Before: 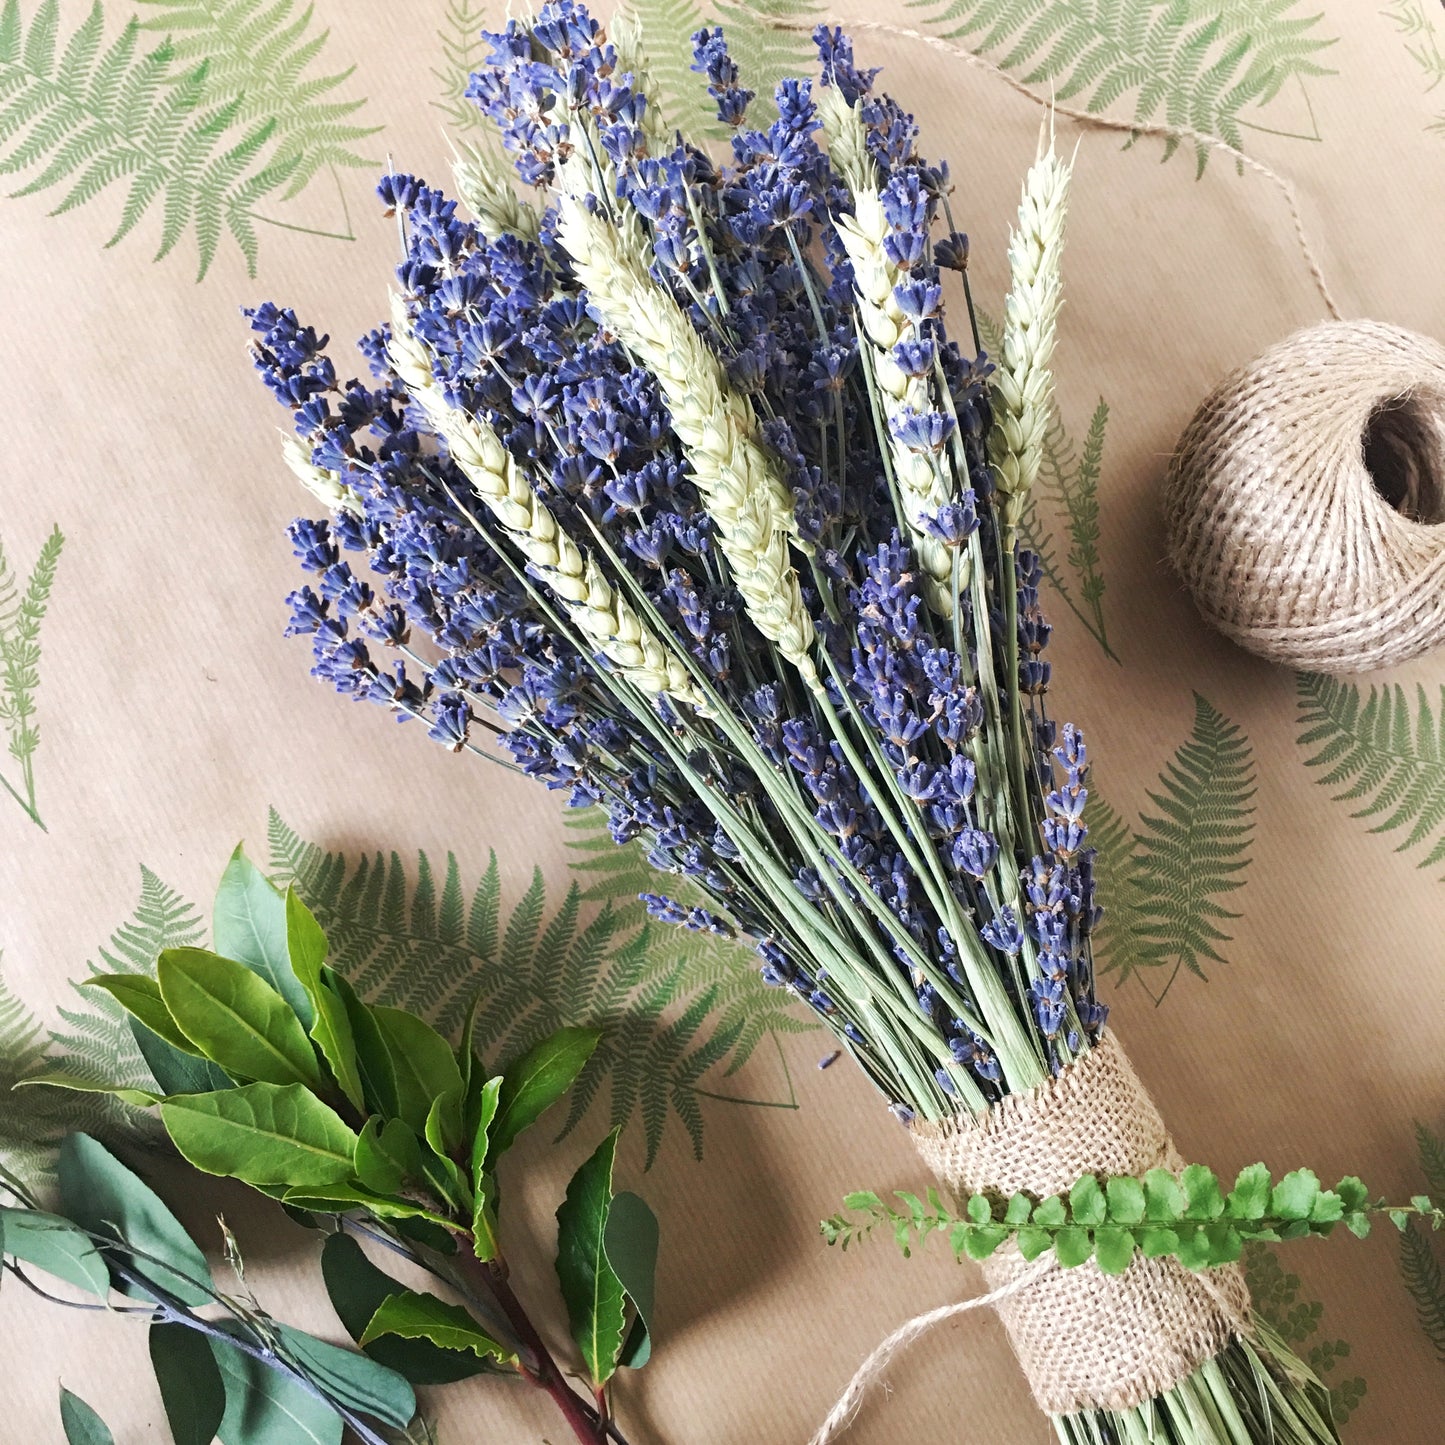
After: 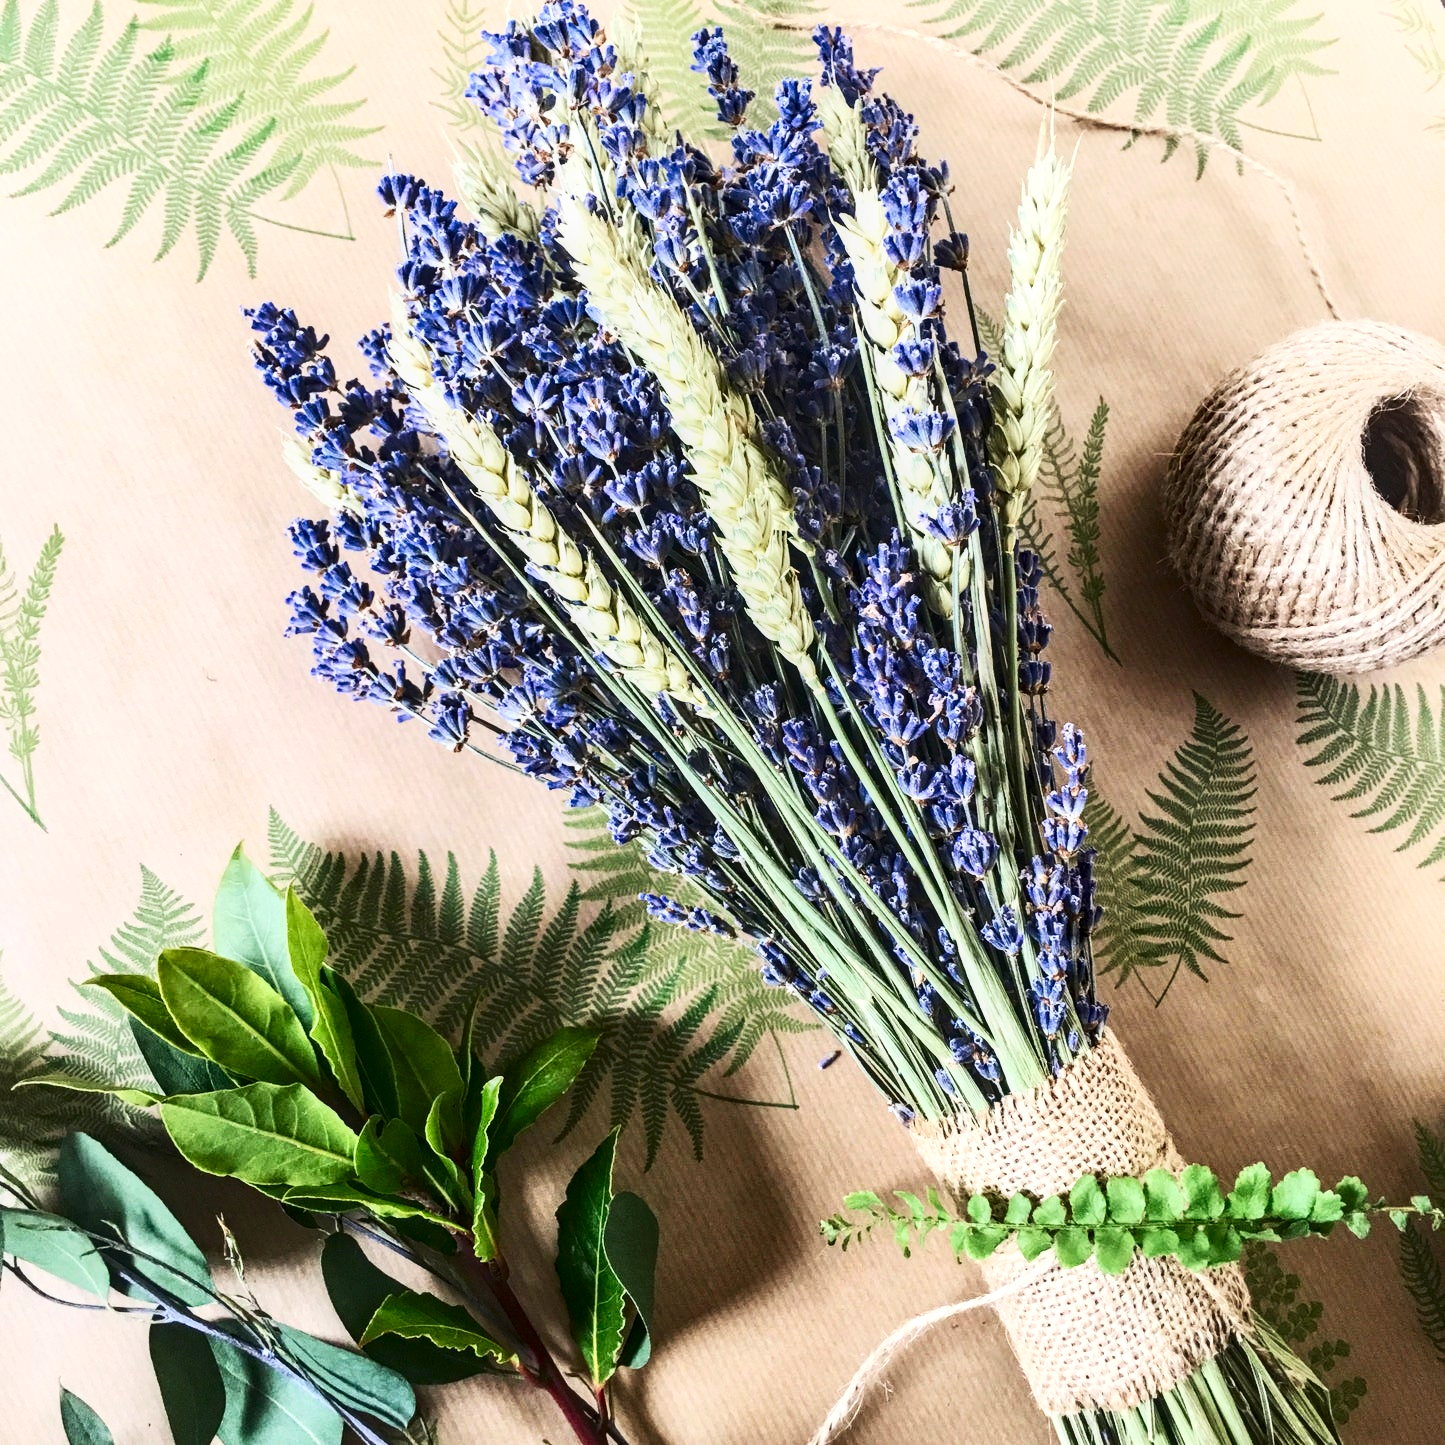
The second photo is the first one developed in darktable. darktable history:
local contrast: detail 130%
contrast brightness saturation: contrast 0.4, brightness 0.05, saturation 0.25
color zones: curves: ch0 [(0, 0.5) (0.143, 0.52) (0.286, 0.5) (0.429, 0.5) (0.571, 0.5) (0.714, 0.5) (0.857, 0.5) (1, 0.5)]; ch1 [(0, 0.489) (0.155, 0.45) (0.286, 0.466) (0.429, 0.5) (0.571, 0.5) (0.714, 0.5) (0.857, 0.5) (1, 0.489)]
